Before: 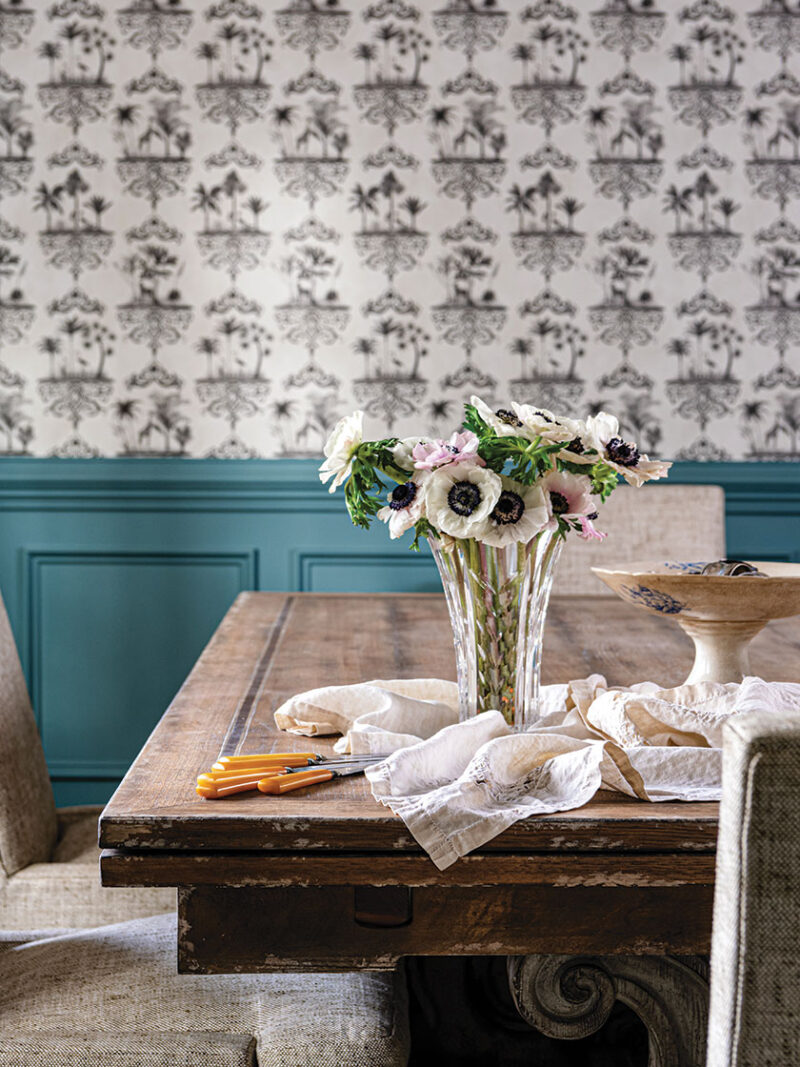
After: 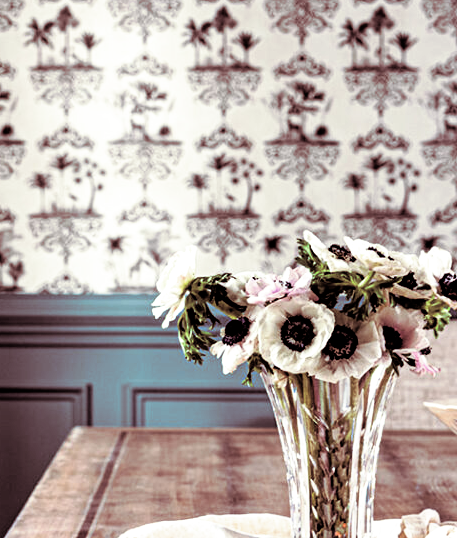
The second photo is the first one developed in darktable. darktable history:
crop: left 20.932%, top 15.471%, right 21.848%, bottom 34.081%
vibrance: on, module defaults
split-toning: shadows › hue 360°
filmic rgb: black relative exposure -3.63 EV, white relative exposure 2.16 EV, hardness 3.62
